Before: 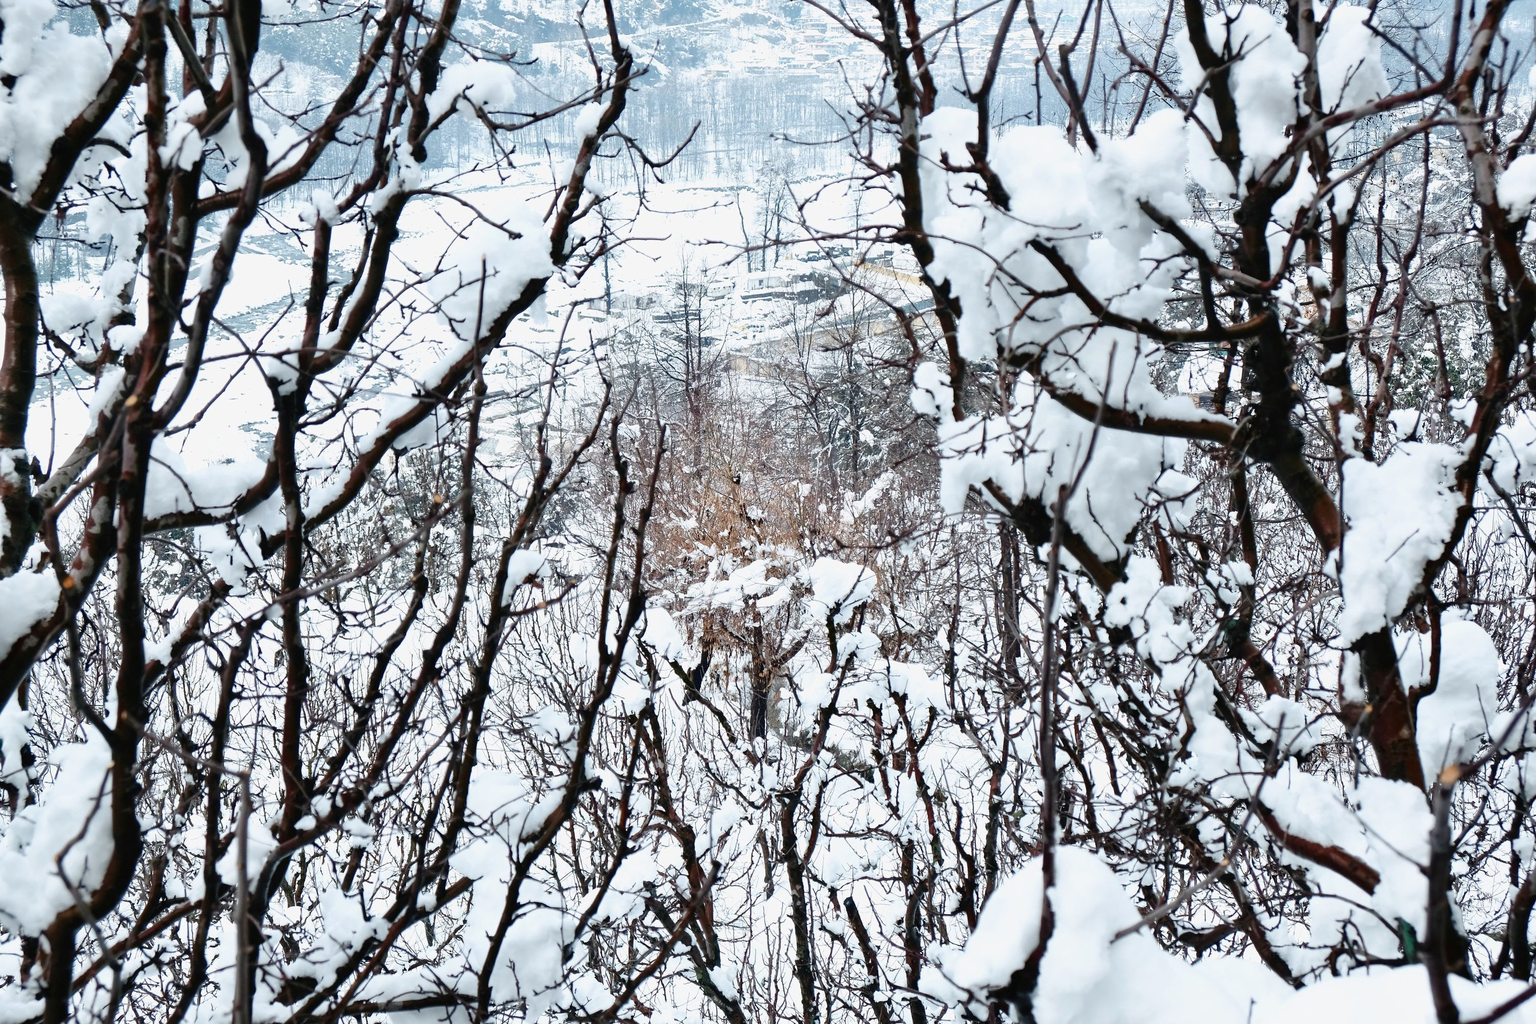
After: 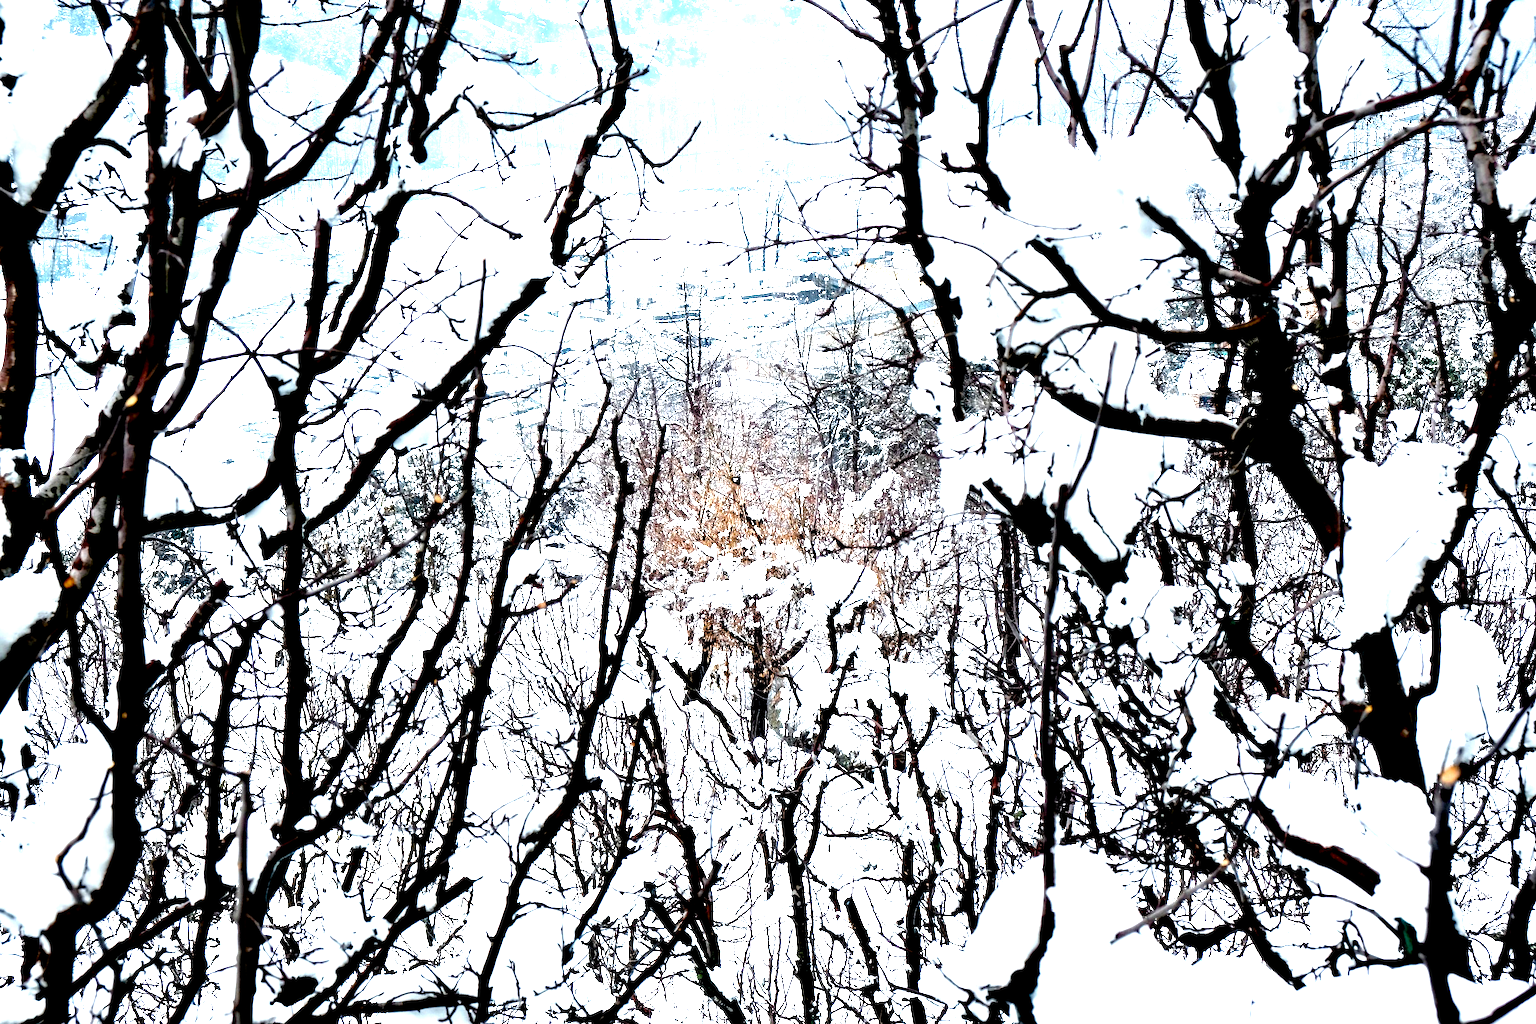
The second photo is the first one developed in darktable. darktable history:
color balance rgb: perceptual saturation grading › global saturation 19.489%, perceptual brilliance grading › global brilliance -5.36%, perceptual brilliance grading › highlights 24.822%, perceptual brilliance grading › mid-tones 7.354%, perceptual brilliance grading › shadows -4.75%
tone equalizer: -8 EV -1.1 EV, -7 EV -1.05 EV, -6 EV -0.896 EV, -5 EV -0.557 EV, -3 EV 0.558 EV, -2 EV 0.842 EV, -1 EV 0.986 EV, +0 EV 1.06 EV
exposure: black level correction 0.046, exposure -0.228 EV, compensate highlight preservation false
